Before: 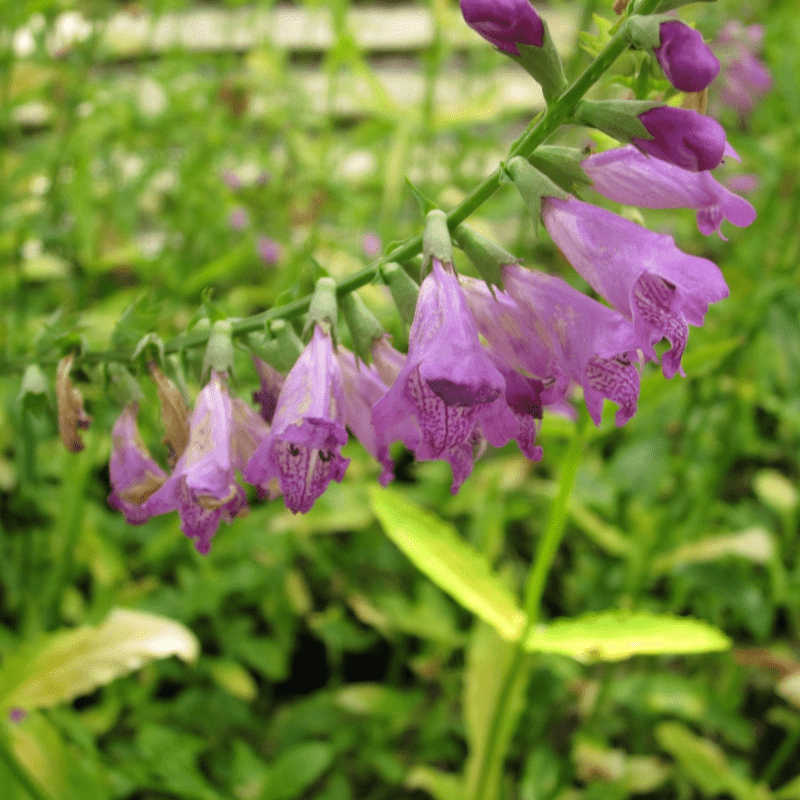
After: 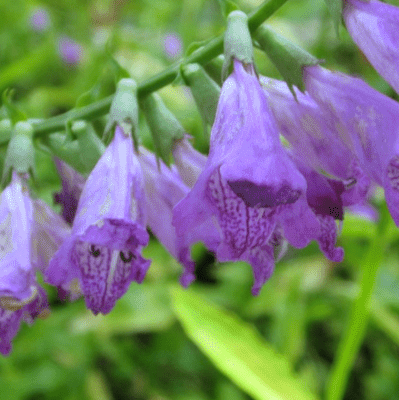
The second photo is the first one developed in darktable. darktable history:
crop: left 25%, top 25%, right 25%, bottom 25%
white balance: red 0.871, blue 1.249
